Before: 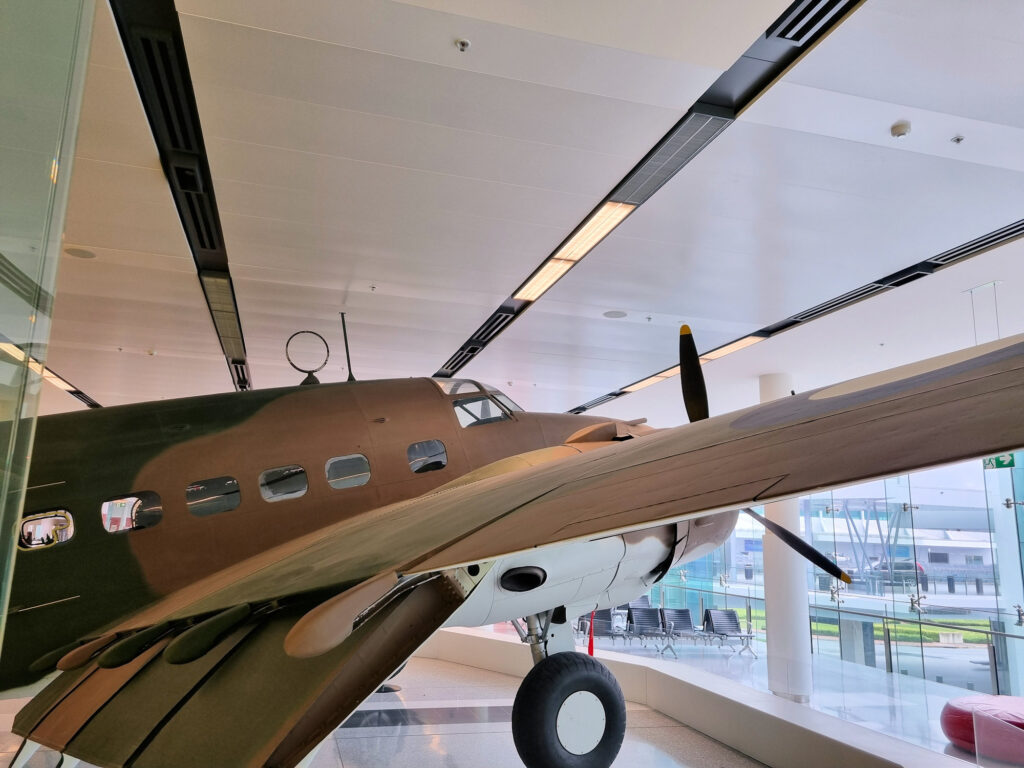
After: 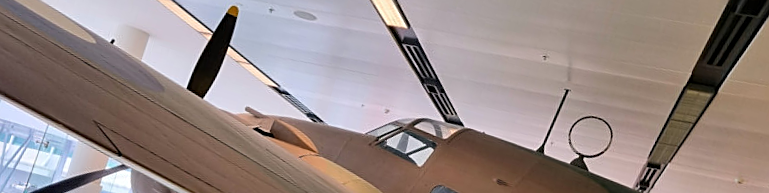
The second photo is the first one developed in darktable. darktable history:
crop and rotate: angle 16.12°, top 30.835%, bottom 35.653%
sharpen: on, module defaults
